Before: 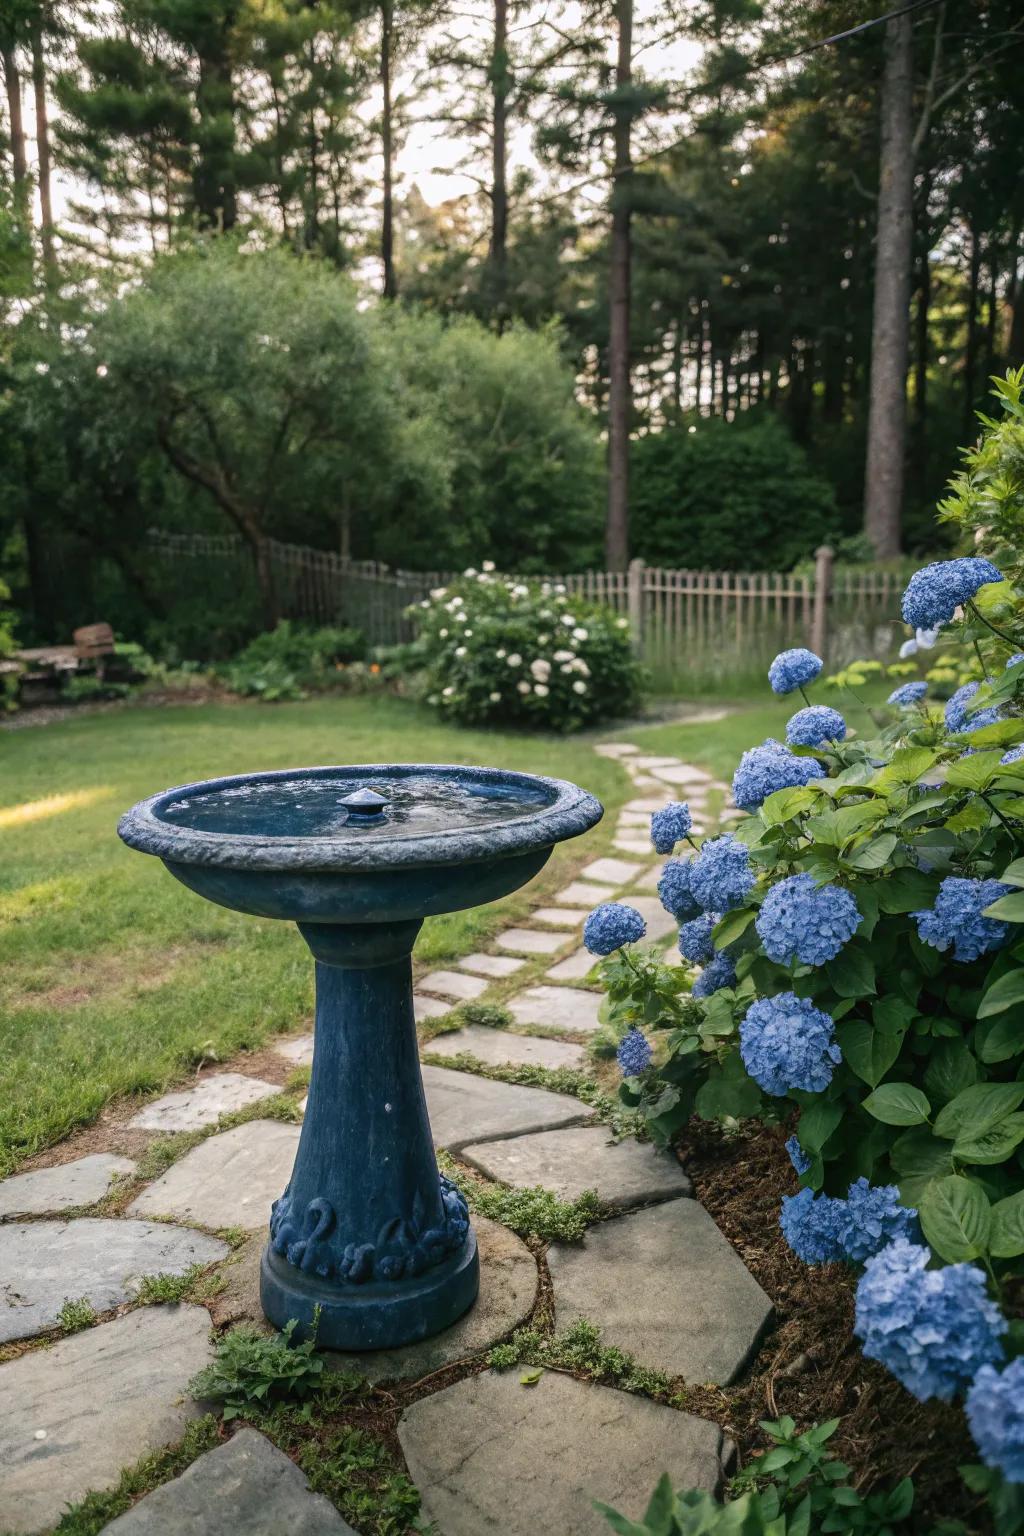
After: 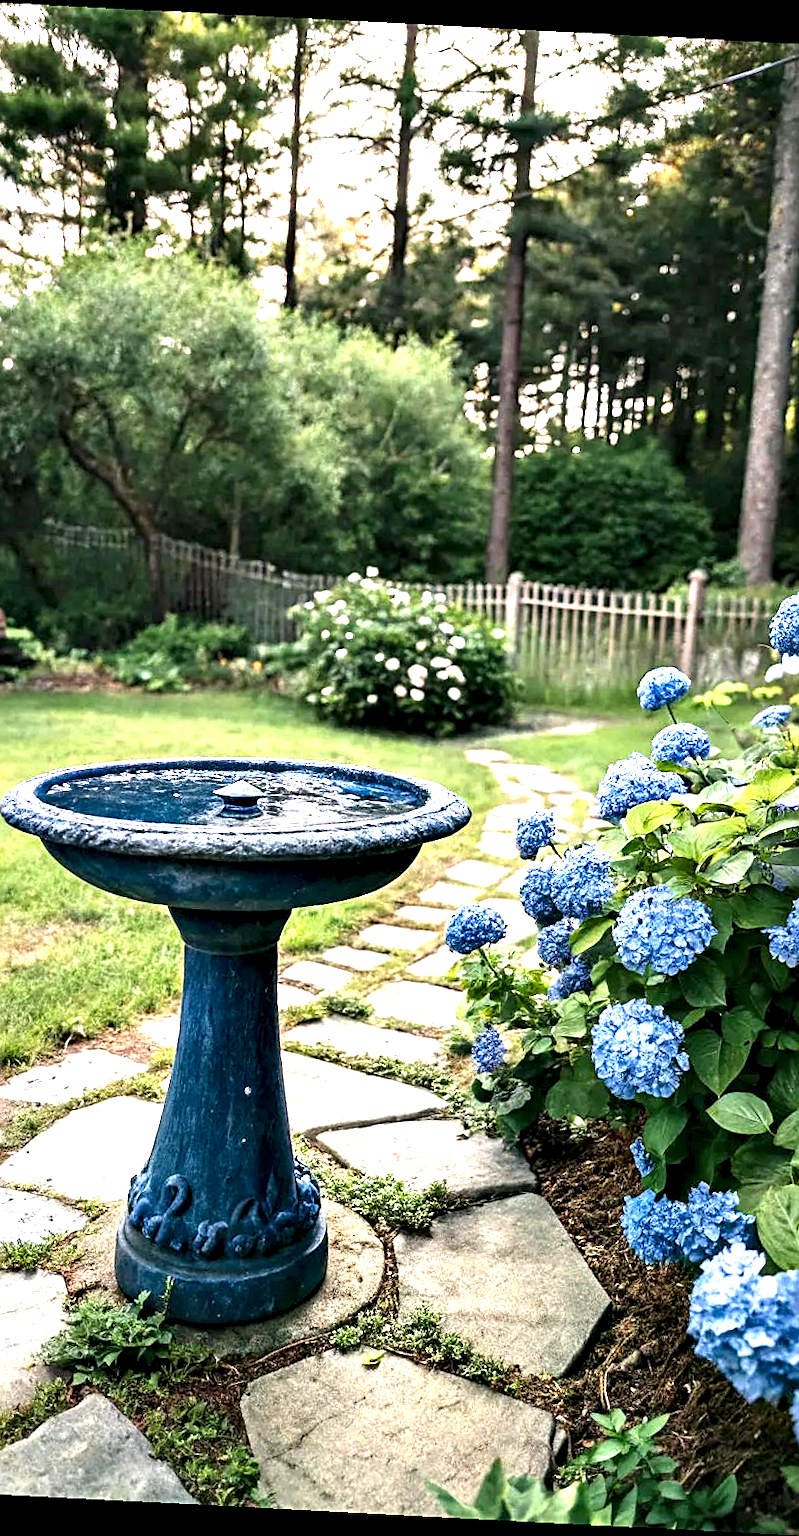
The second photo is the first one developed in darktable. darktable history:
exposure: exposure 1.211 EV, compensate highlight preservation false
crop and rotate: angle -2.96°, left 14.063%, top 0.033%, right 11.002%, bottom 0.044%
contrast equalizer: octaves 7, y [[0.6 ×6], [0.55 ×6], [0 ×6], [0 ×6], [0 ×6]]
sharpen: on, module defaults
